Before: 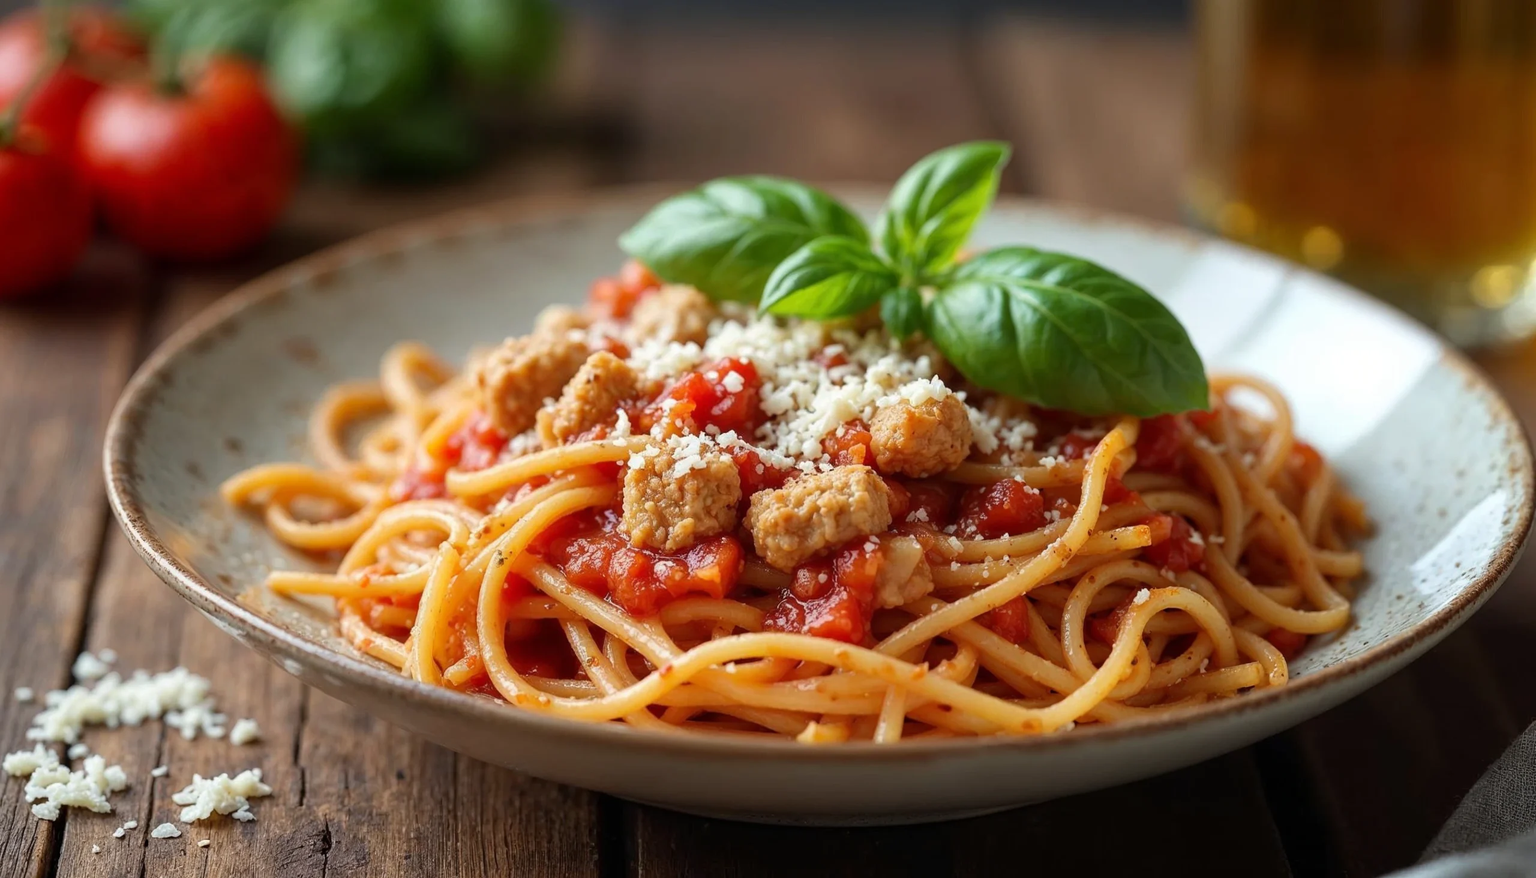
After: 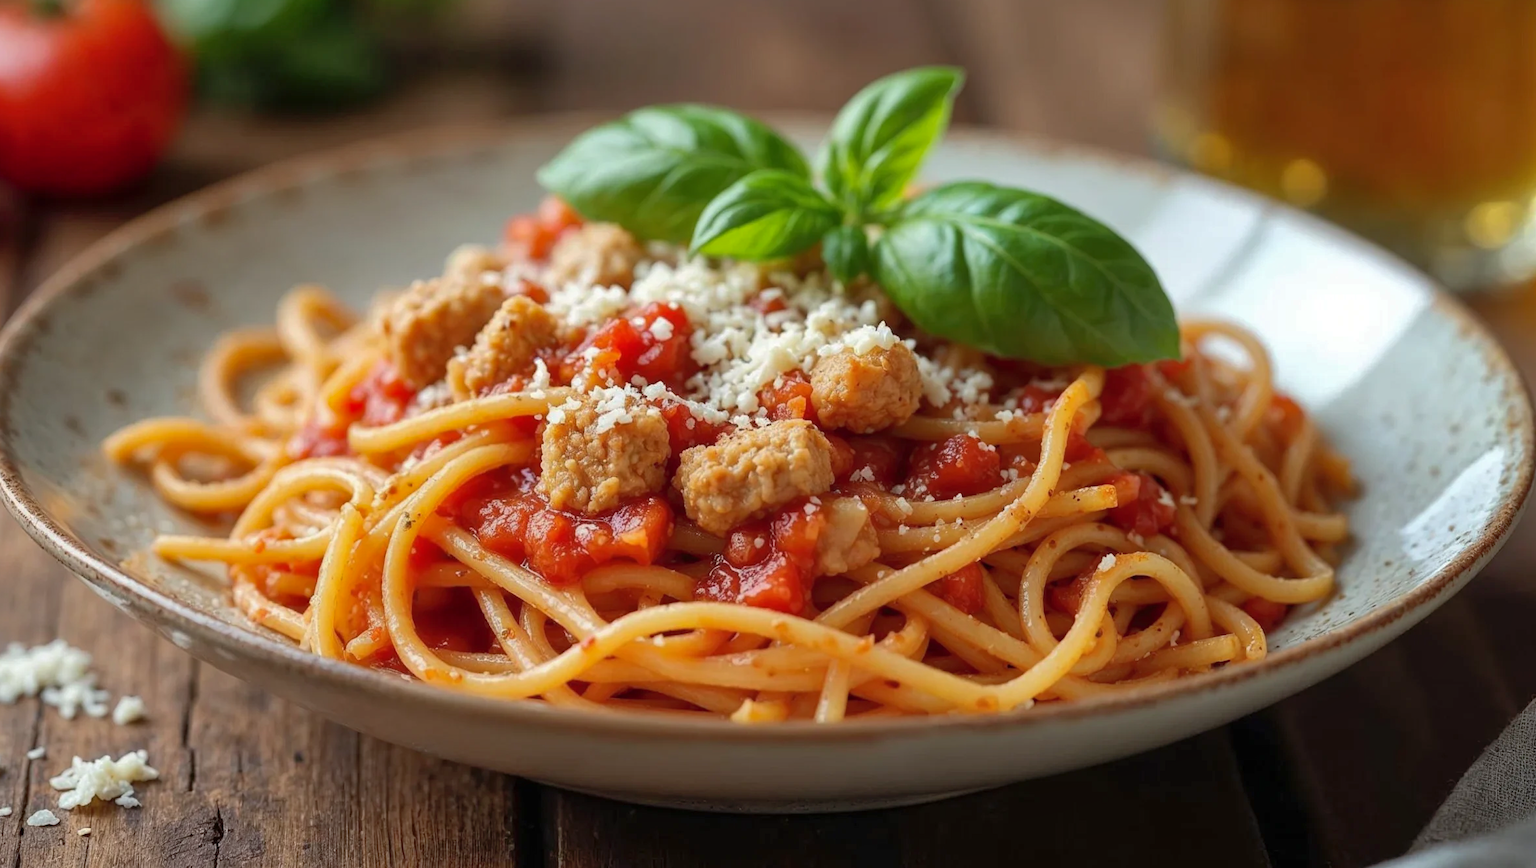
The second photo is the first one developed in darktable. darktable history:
shadows and highlights: on, module defaults
crop and rotate: left 8.262%, top 9.226%
